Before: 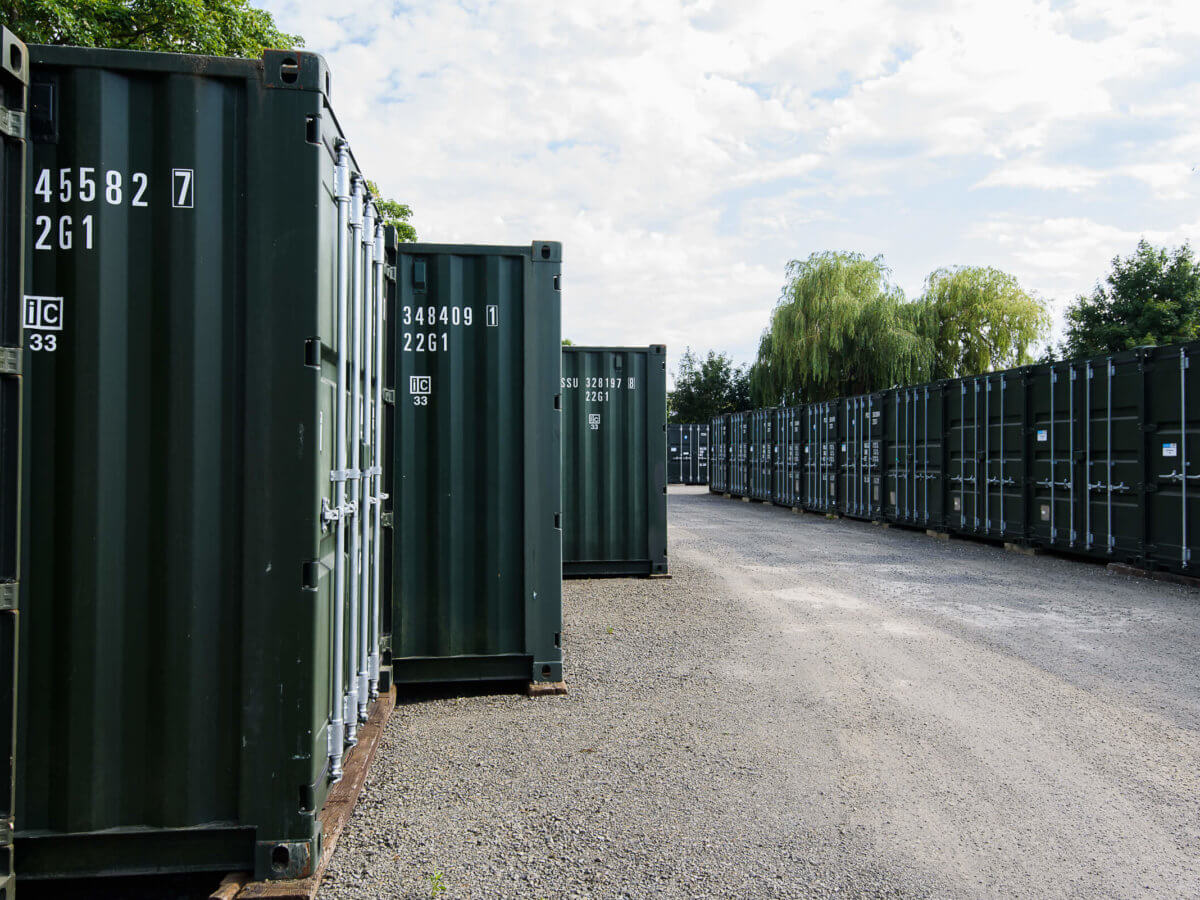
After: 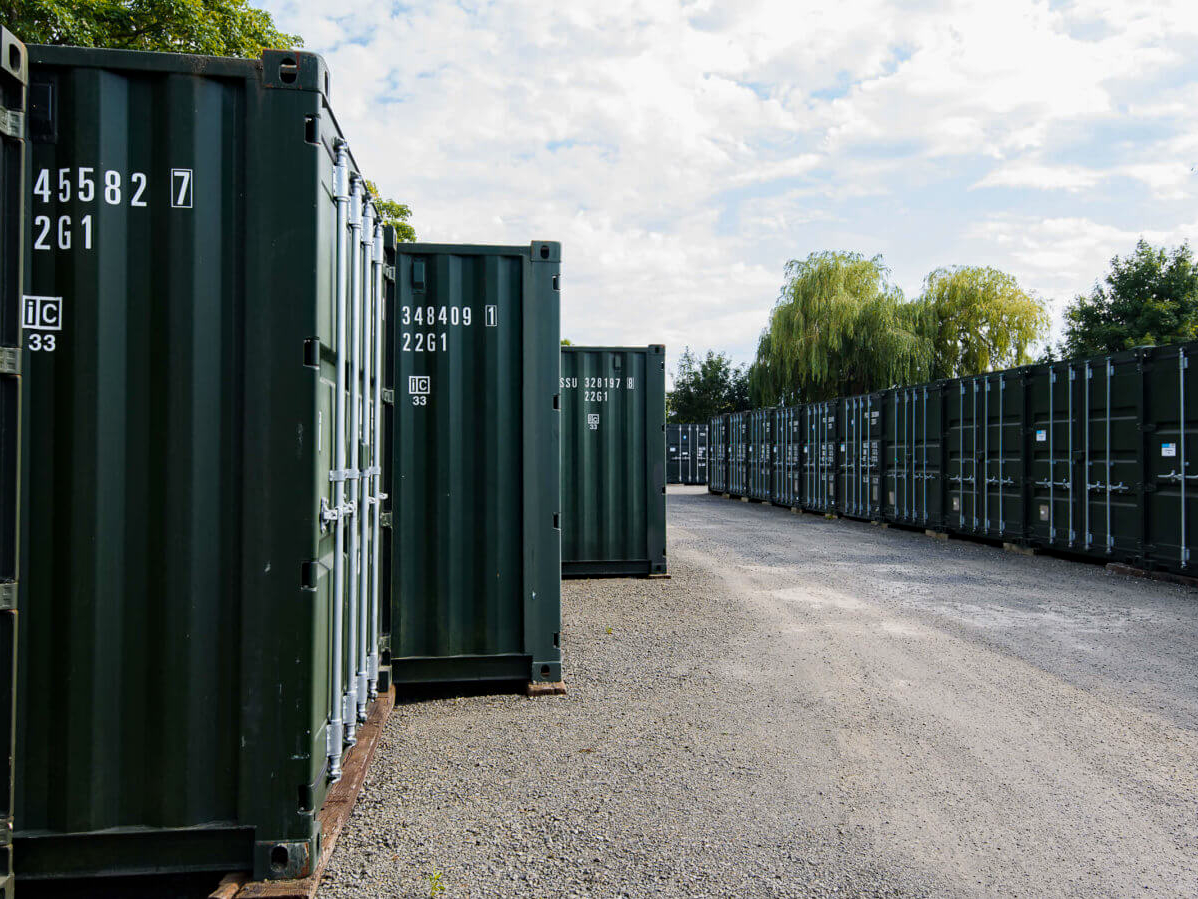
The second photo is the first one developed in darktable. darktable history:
color zones: curves: ch1 [(0.239, 0.552) (0.75, 0.5)]; ch2 [(0.25, 0.462) (0.749, 0.457)]
exposure: exposure -0.041 EV, compensate highlight preservation false
crop and rotate: left 0.12%, bottom 0.002%
haze removal: compatibility mode true, adaptive false
